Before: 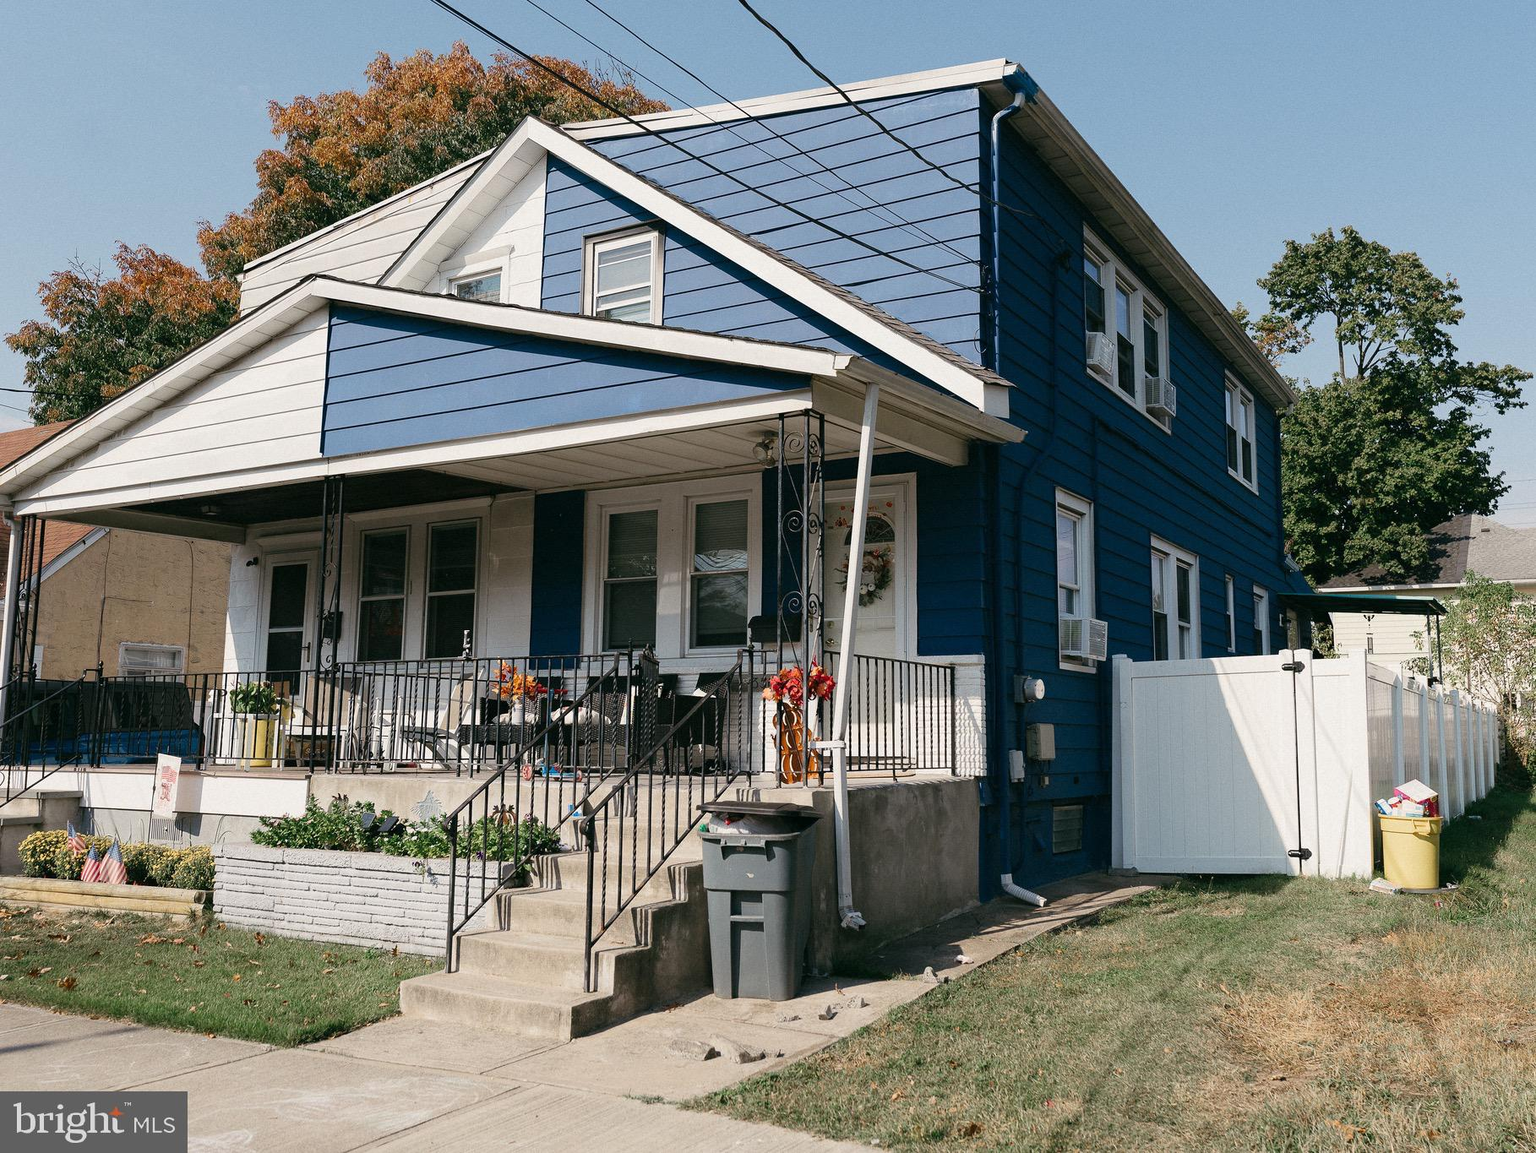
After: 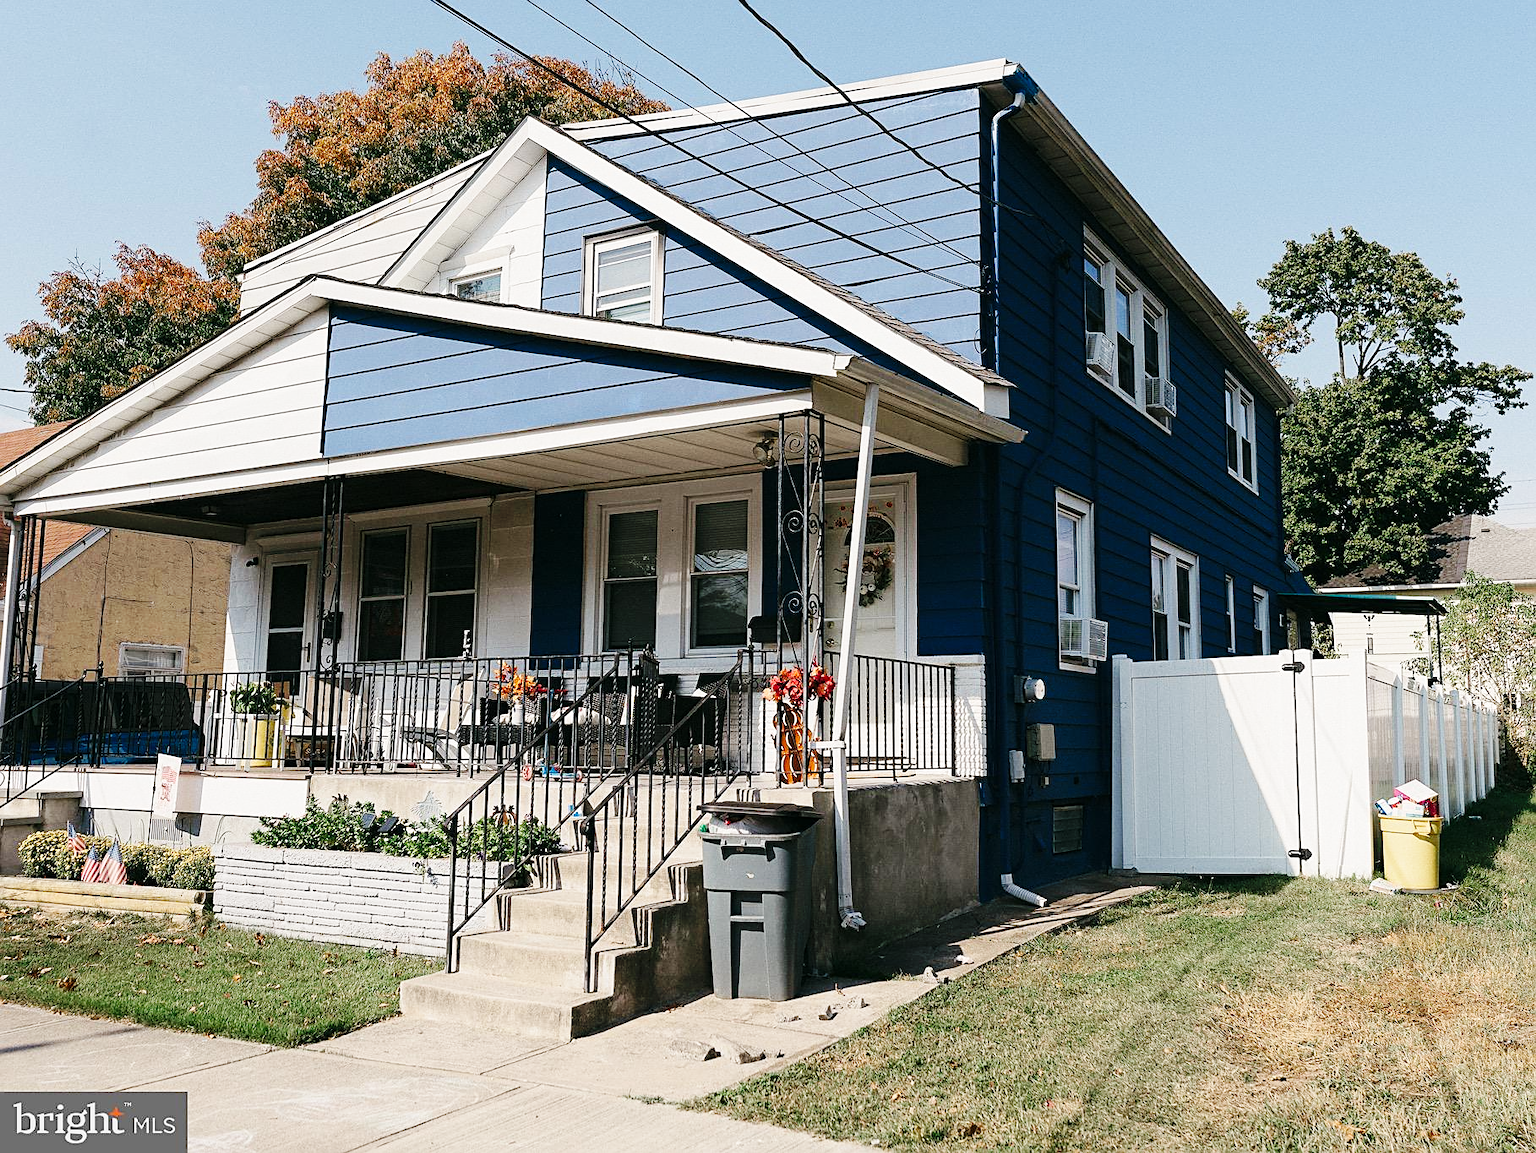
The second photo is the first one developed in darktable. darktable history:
base curve: curves: ch0 [(0, 0) (0.032, 0.025) (0.121, 0.166) (0.206, 0.329) (0.605, 0.79) (1, 1)], preserve colors none
sharpen: on, module defaults
